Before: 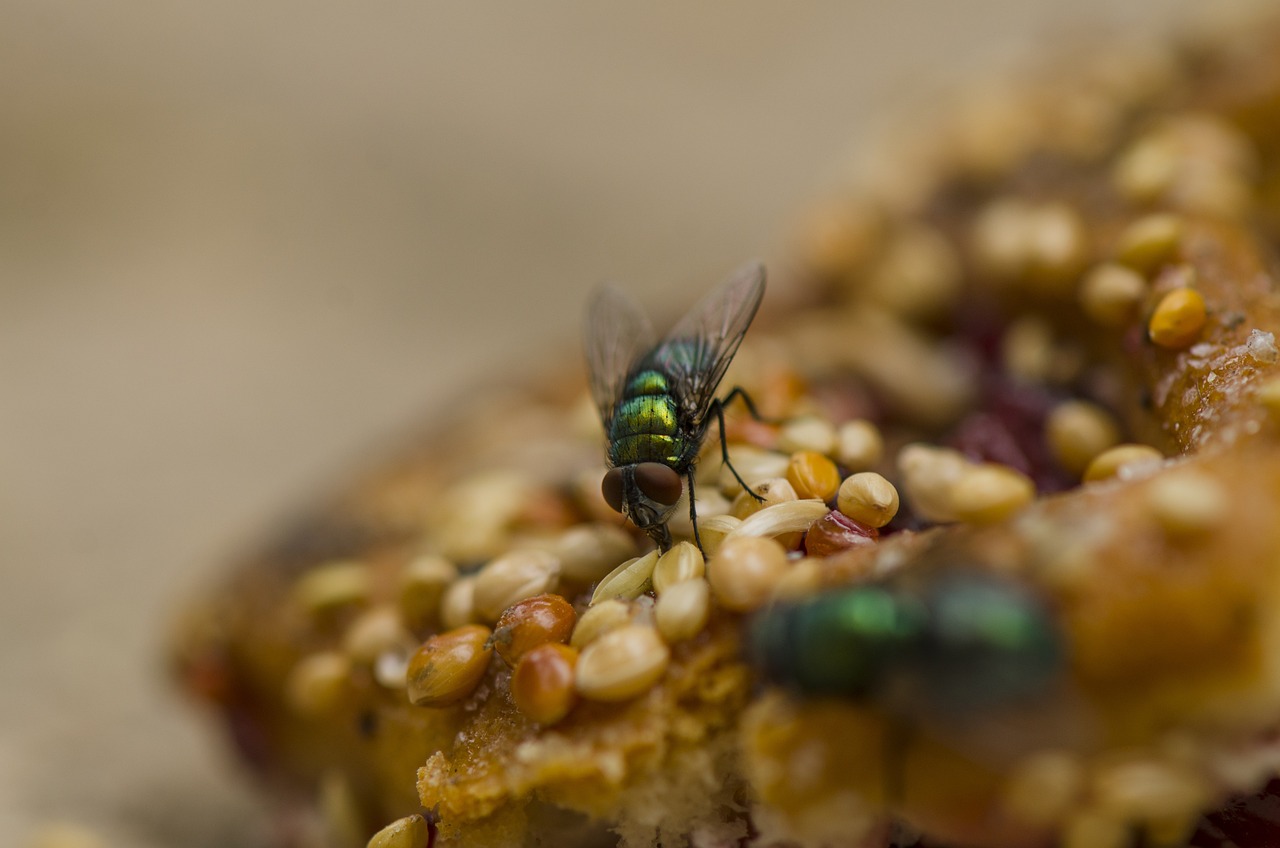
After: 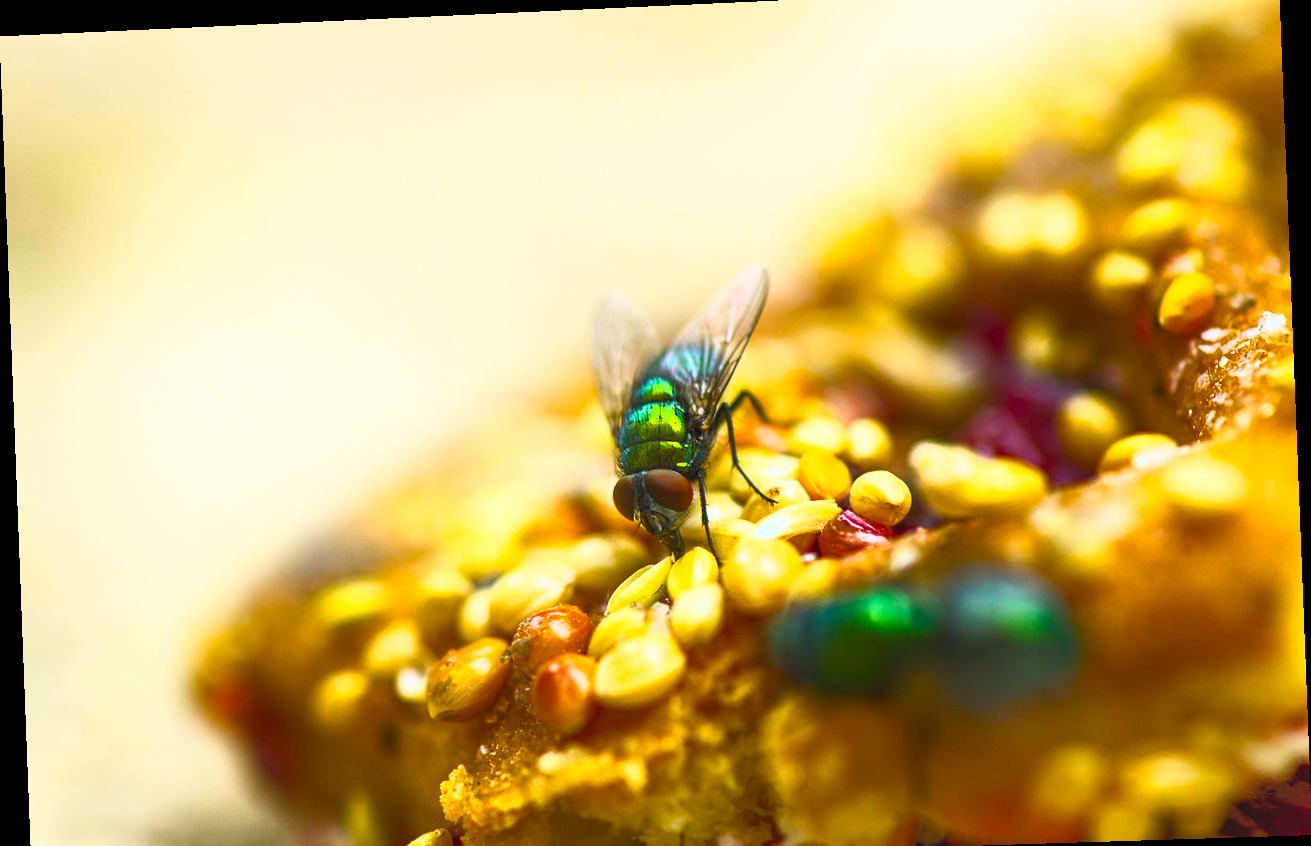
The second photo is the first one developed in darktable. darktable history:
rotate and perspective: rotation -2.22°, lens shift (horizontal) -0.022, automatic cropping off
white balance: red 0.924, blue 1.095
contrast brightness saturation: contrast 1, brightness 1, saturation 1
color balance rgb: perceptual saturation grading › global saturation 25%, global vibrance 20%
crop and rotate: top 2.479%, bottom 3.018%
shadows and highlights: highlights 70.7, soften with gaussian
